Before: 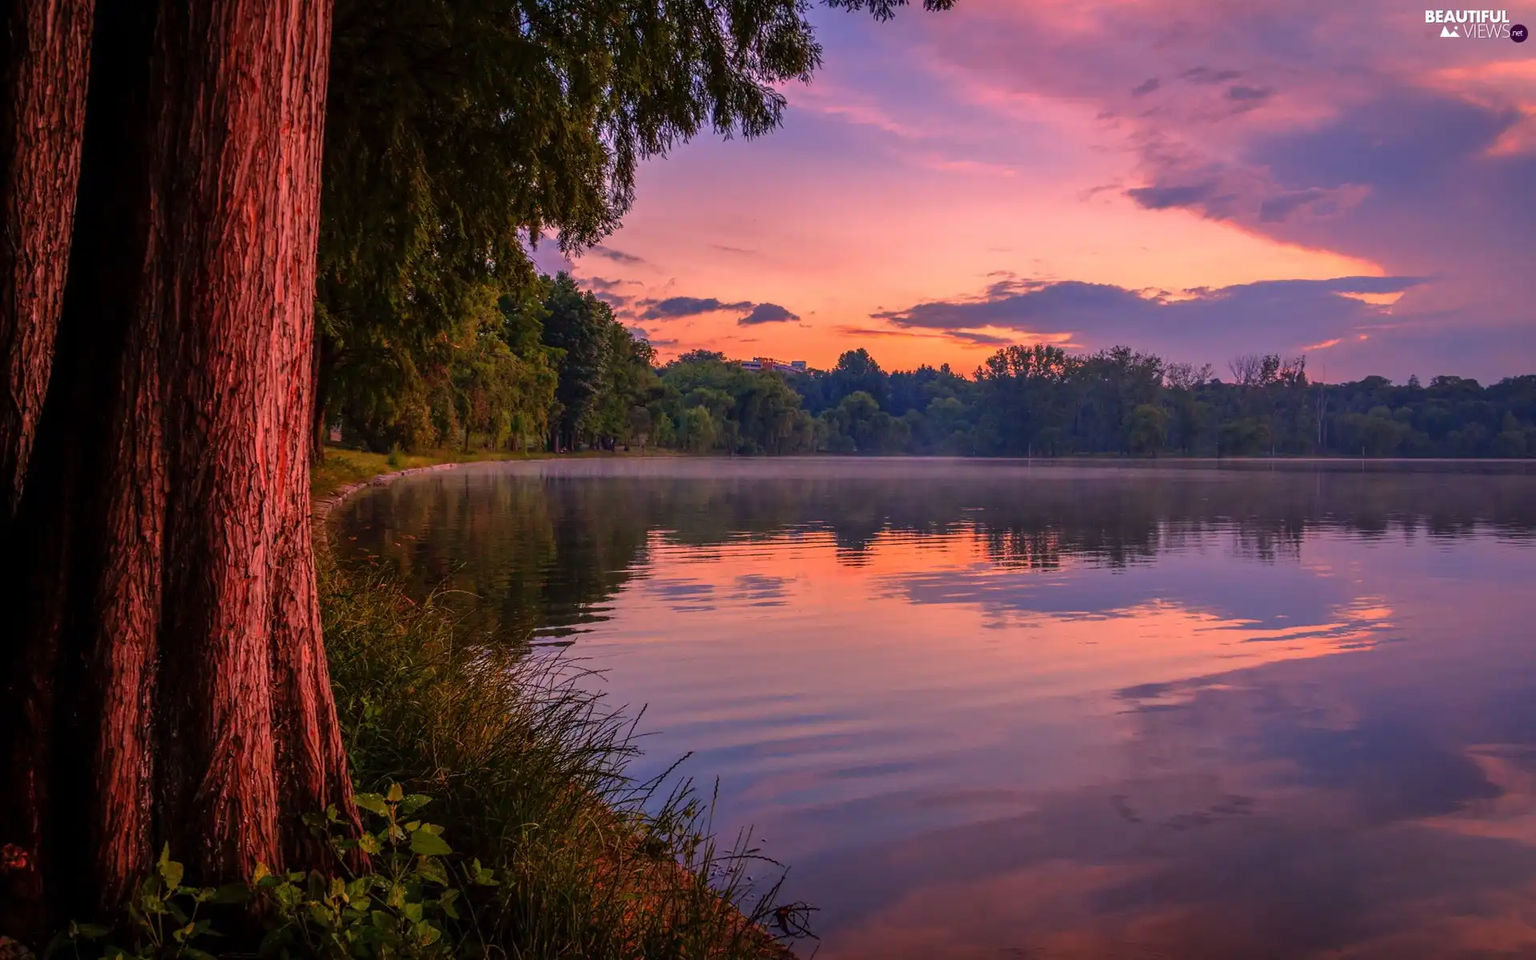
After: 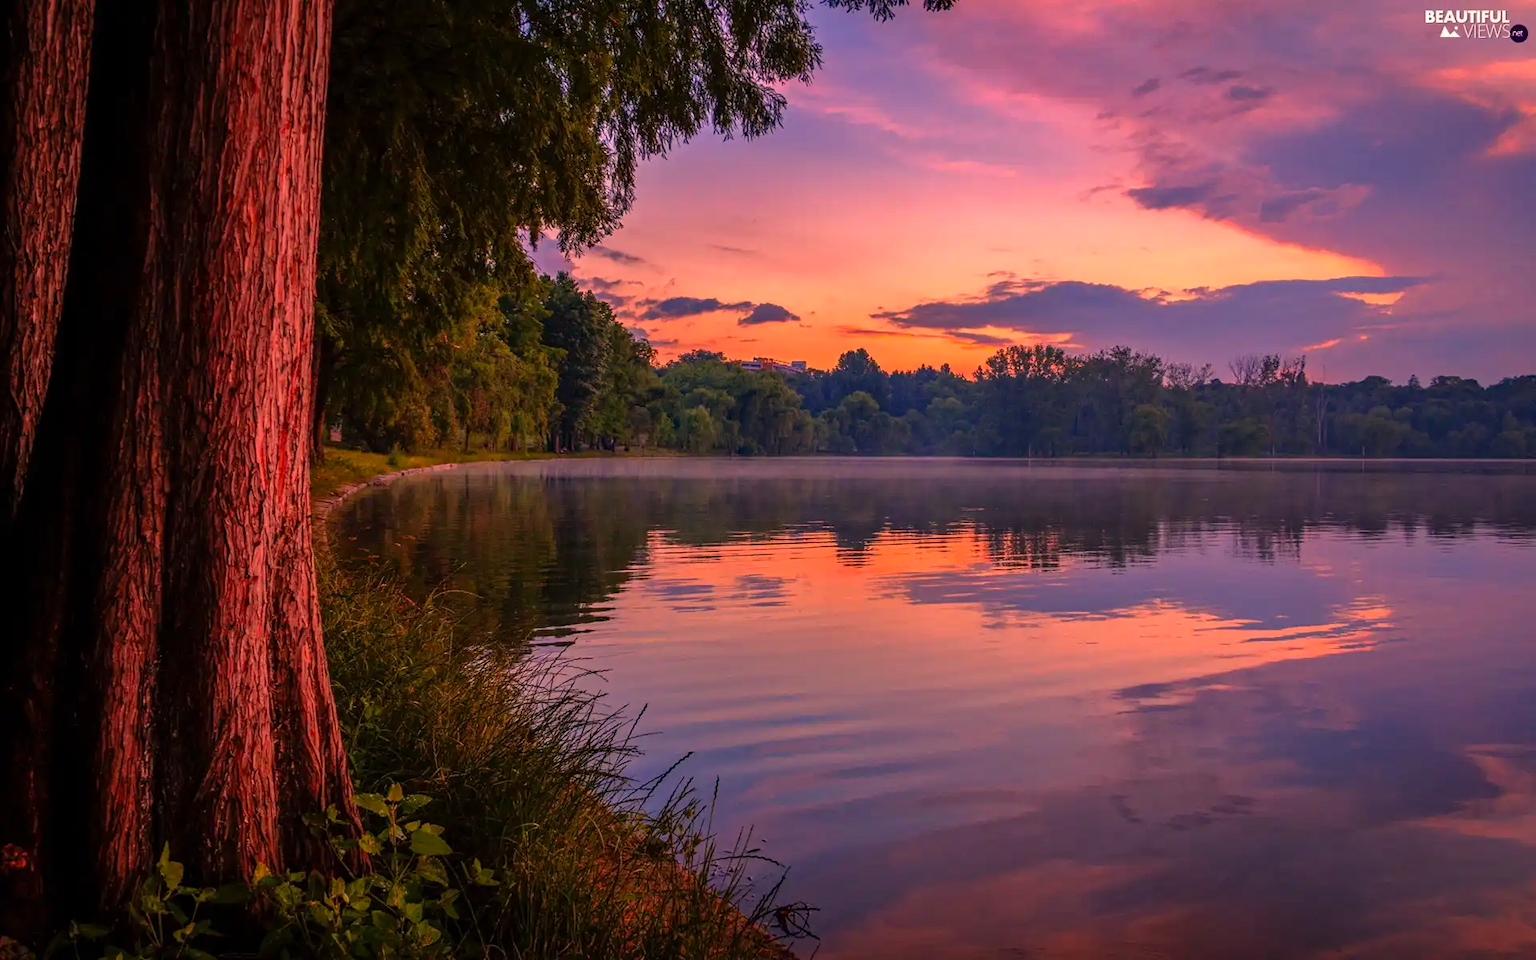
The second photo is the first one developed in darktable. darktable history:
haze removal: compatibility mode true, adaptive false
color correction: highlights a* 11.31, highlights b* 11.61
